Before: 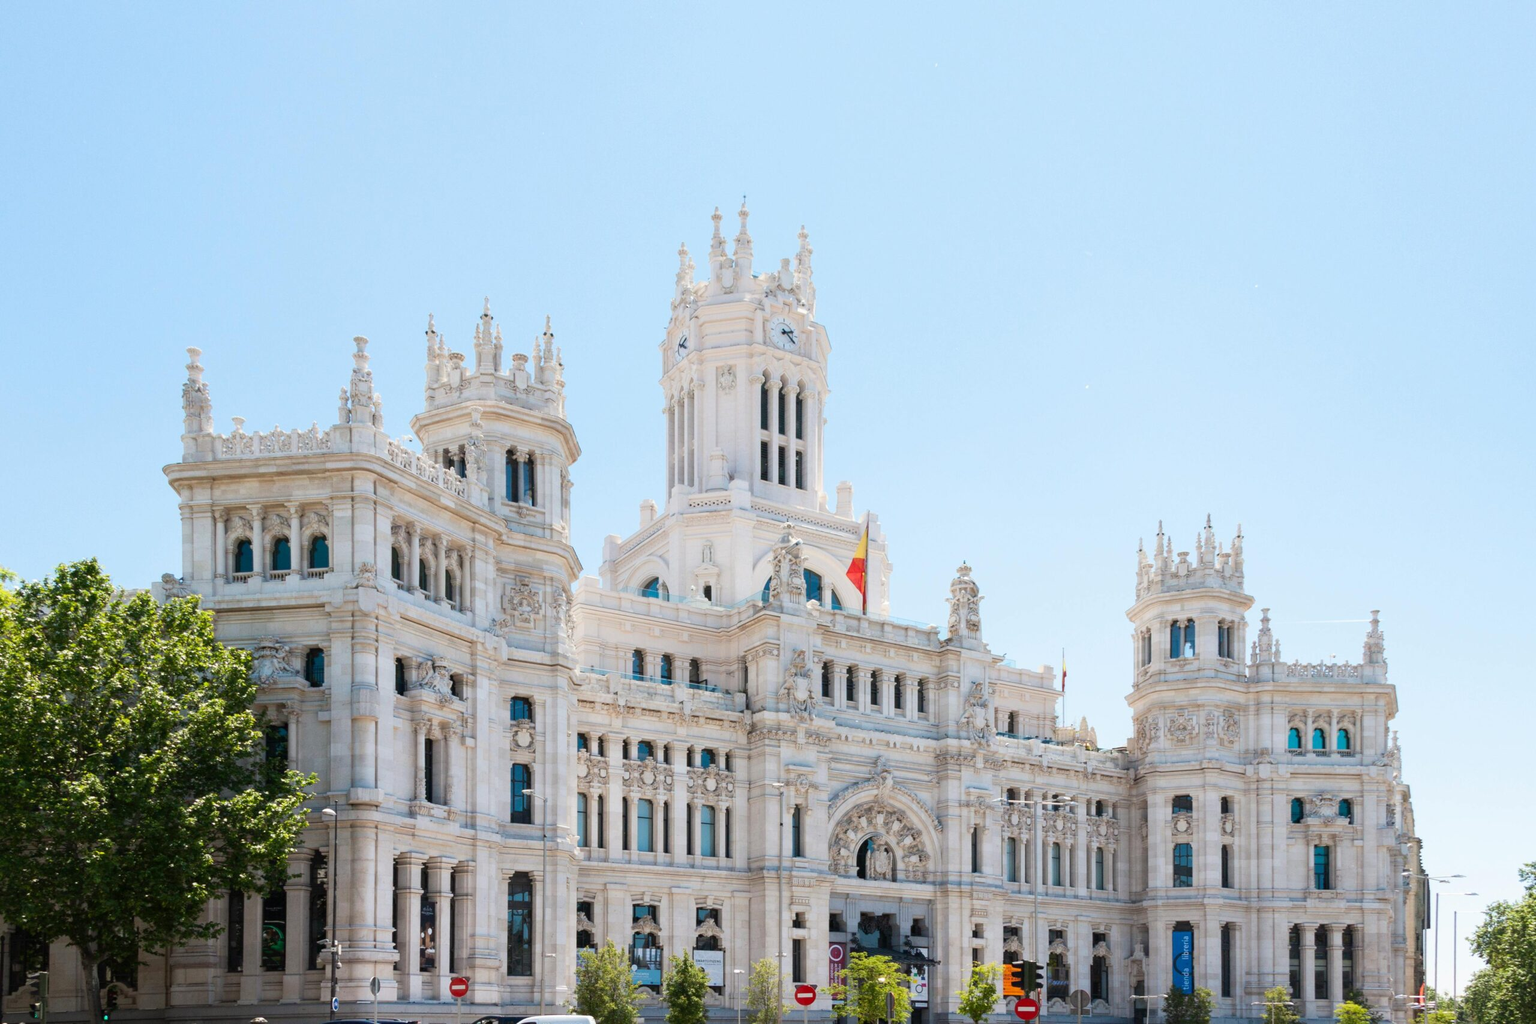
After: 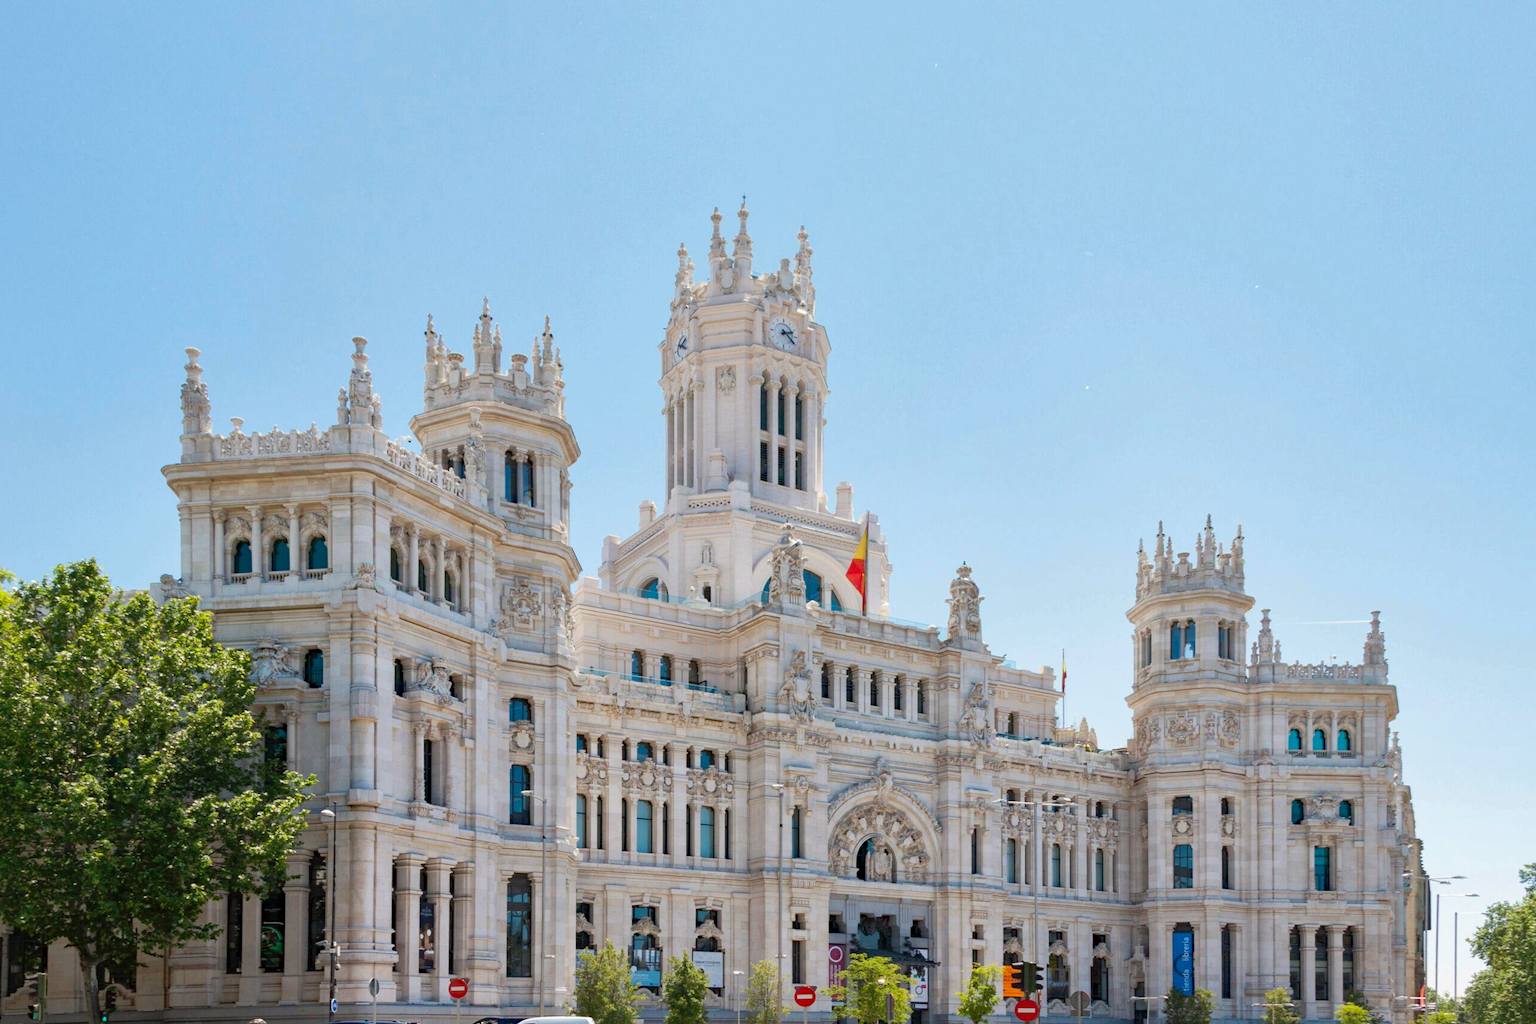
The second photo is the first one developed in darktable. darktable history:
crop and rotate: left 0.126%
shadows and highlights: on, module defaults
haze removal: compatibility mode true, adaptive false
